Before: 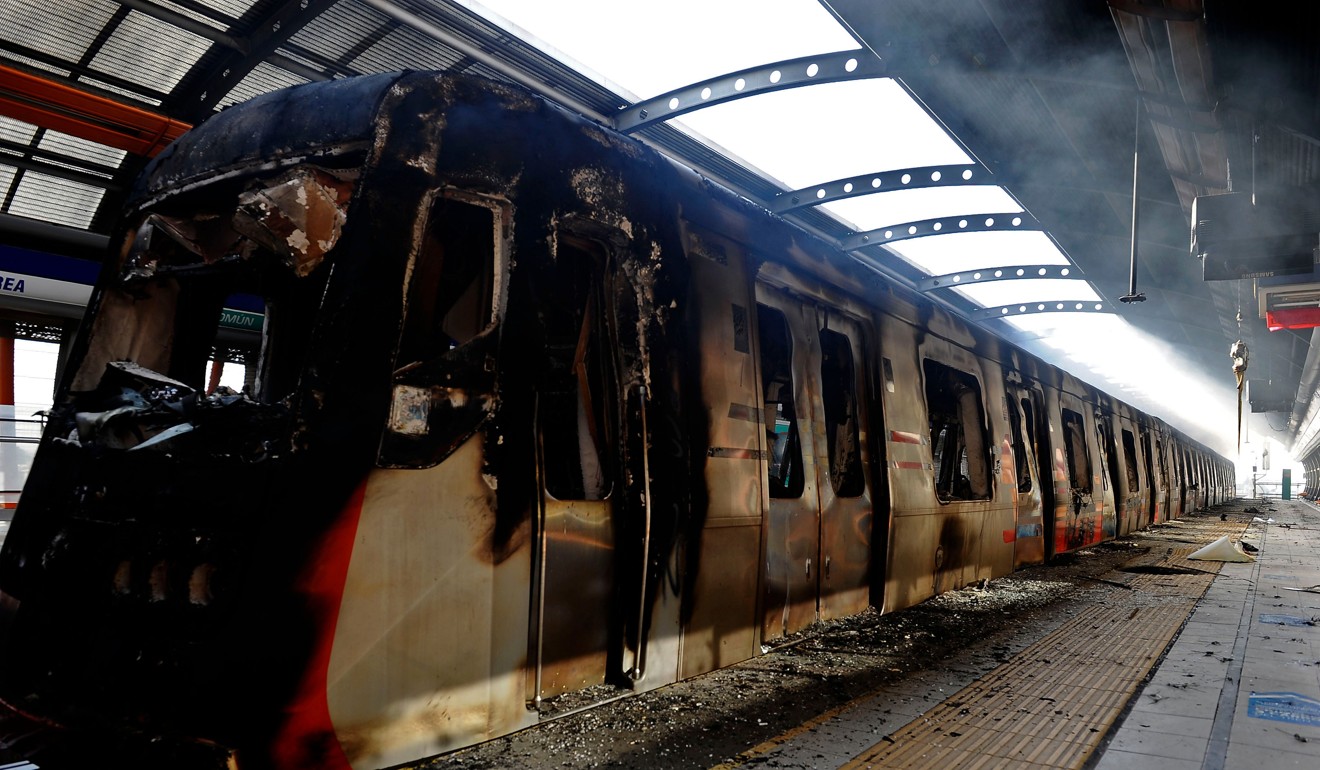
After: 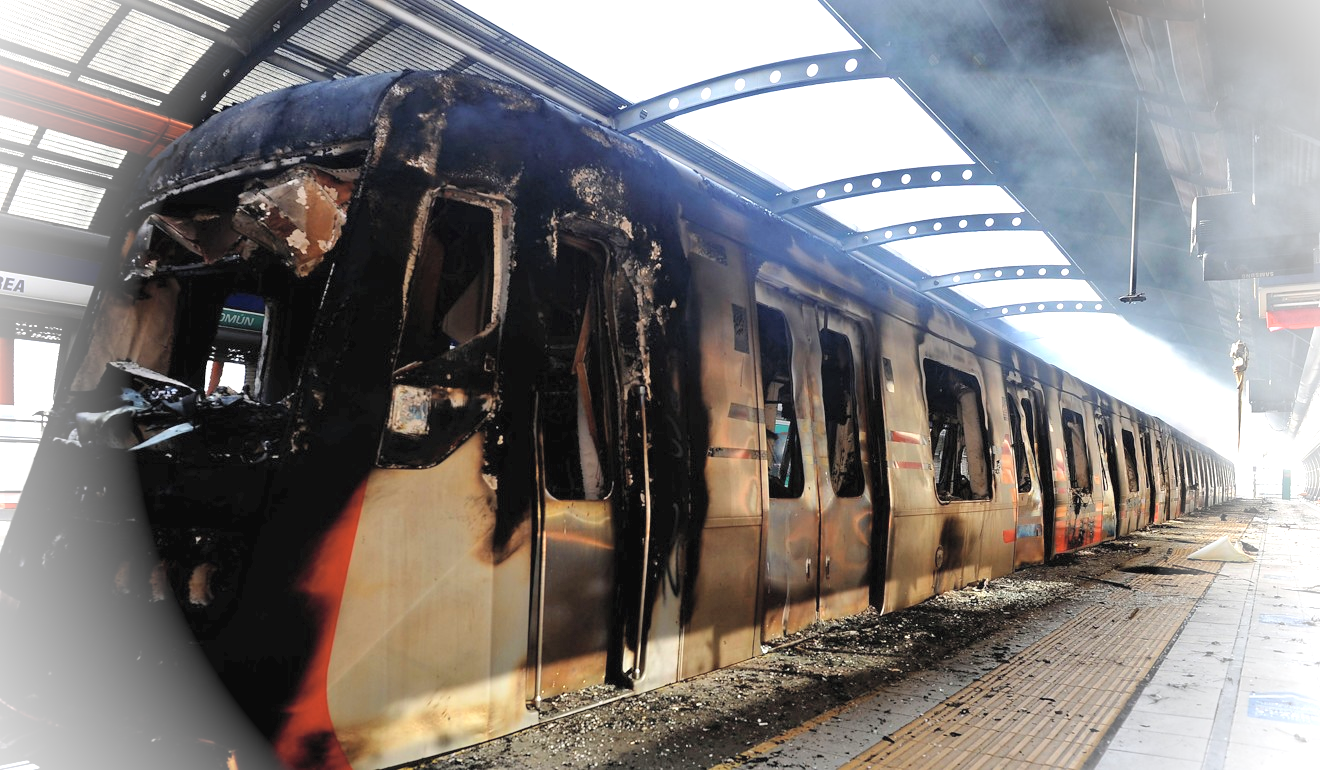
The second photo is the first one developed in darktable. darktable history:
contrast brightness saturation: brightness 0.287
exposure: black level correction 0, exposure 0.594 EV, compensate highlight preservation false
vignetting: brightness 0.998, saturation -0.493
